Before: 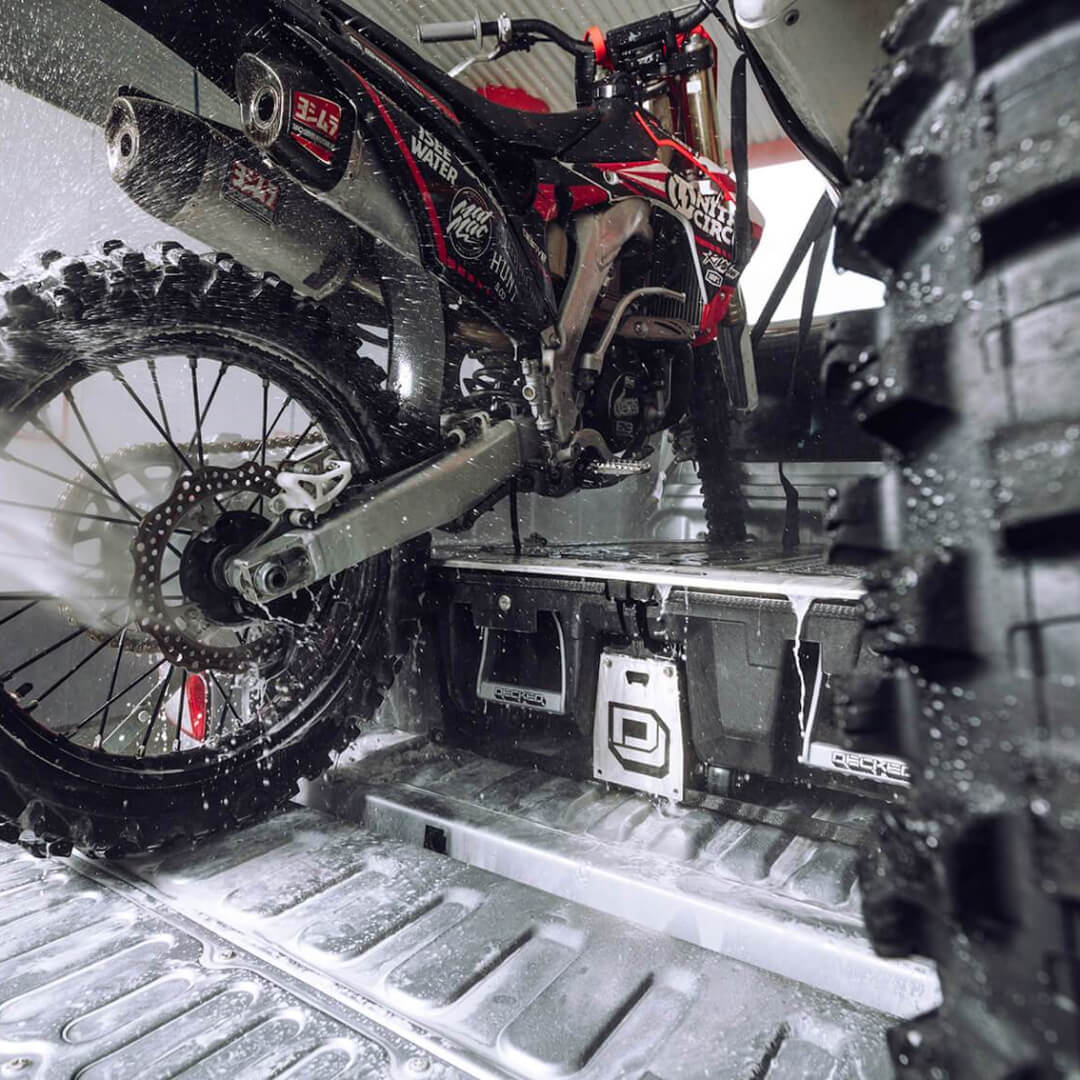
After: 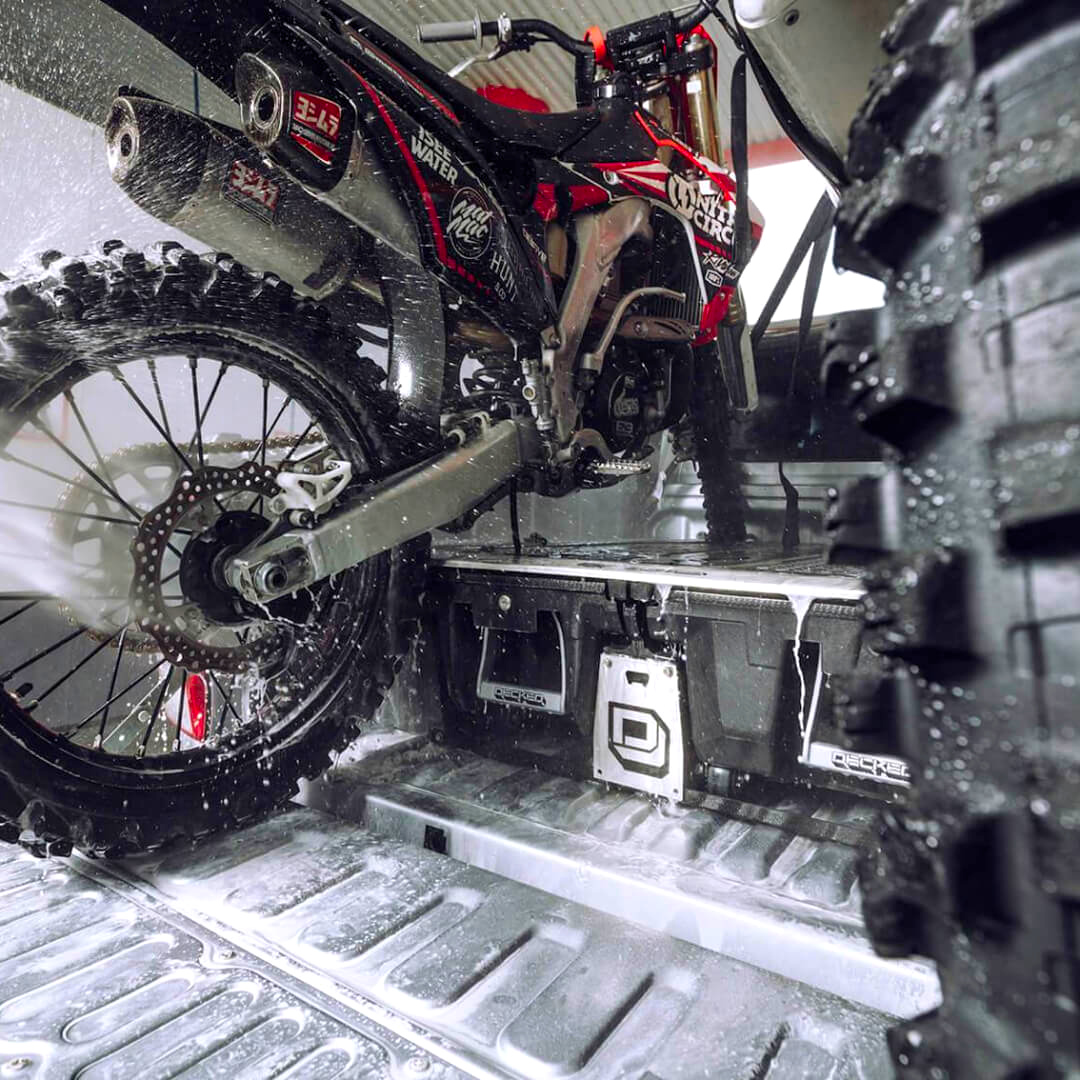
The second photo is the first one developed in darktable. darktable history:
exposure: black level correction 0.001, exposure 0.14 EV, compensate highlight preservation false
color balance rgb: perceptual saturation grading › global saturation 20%, global vibrance 20%
